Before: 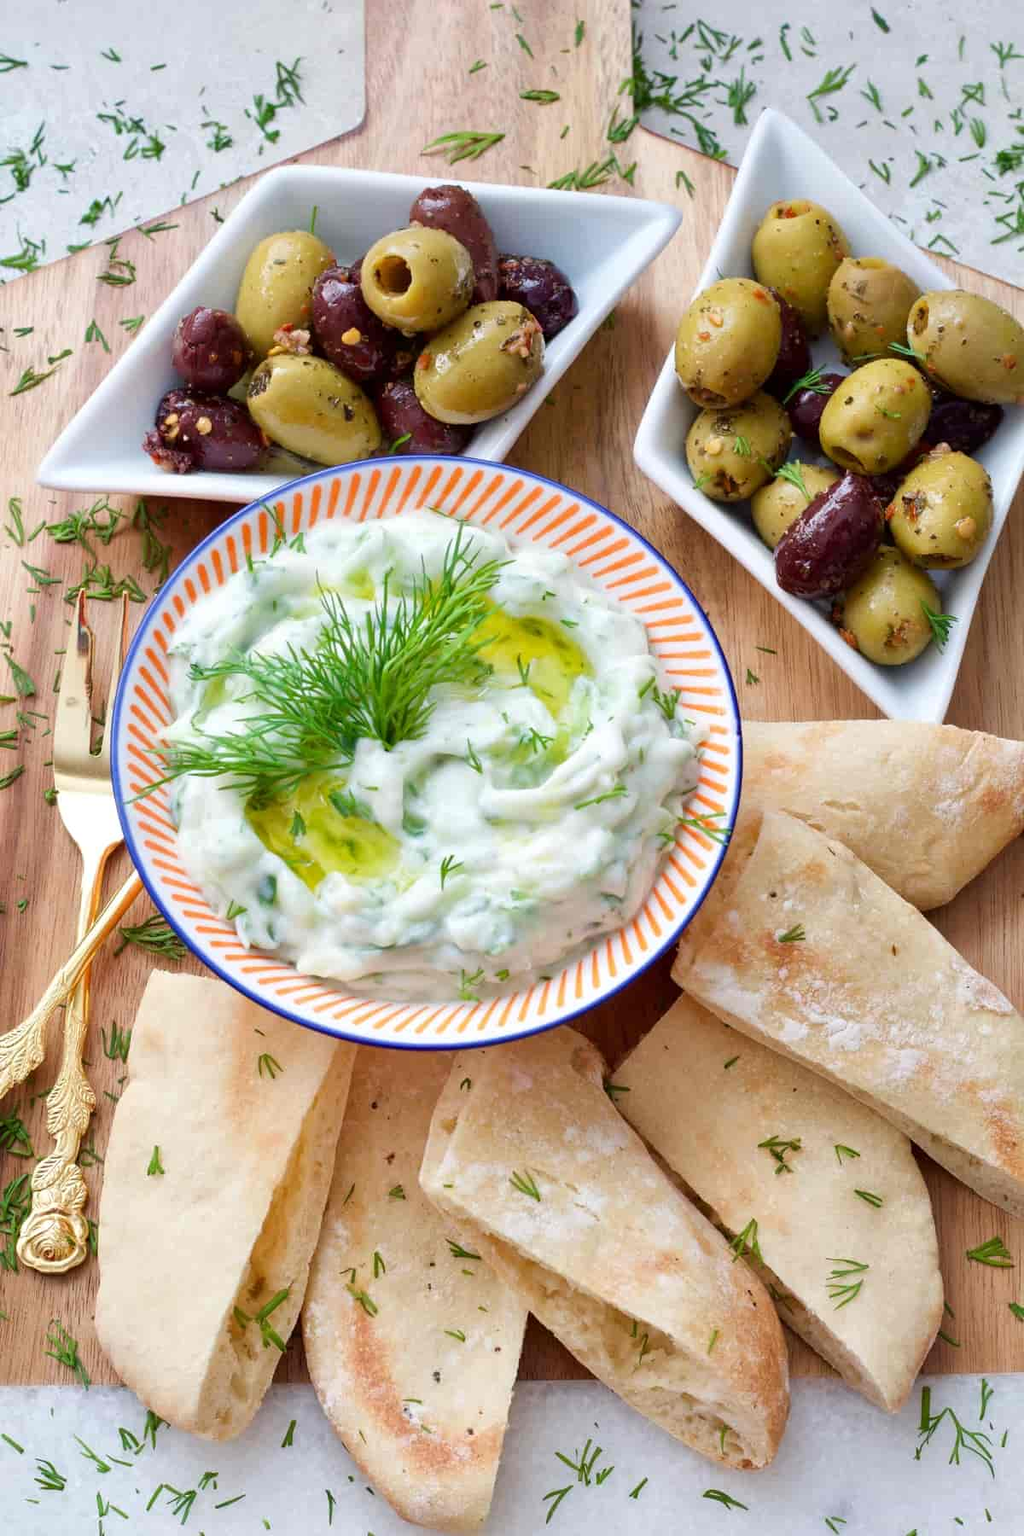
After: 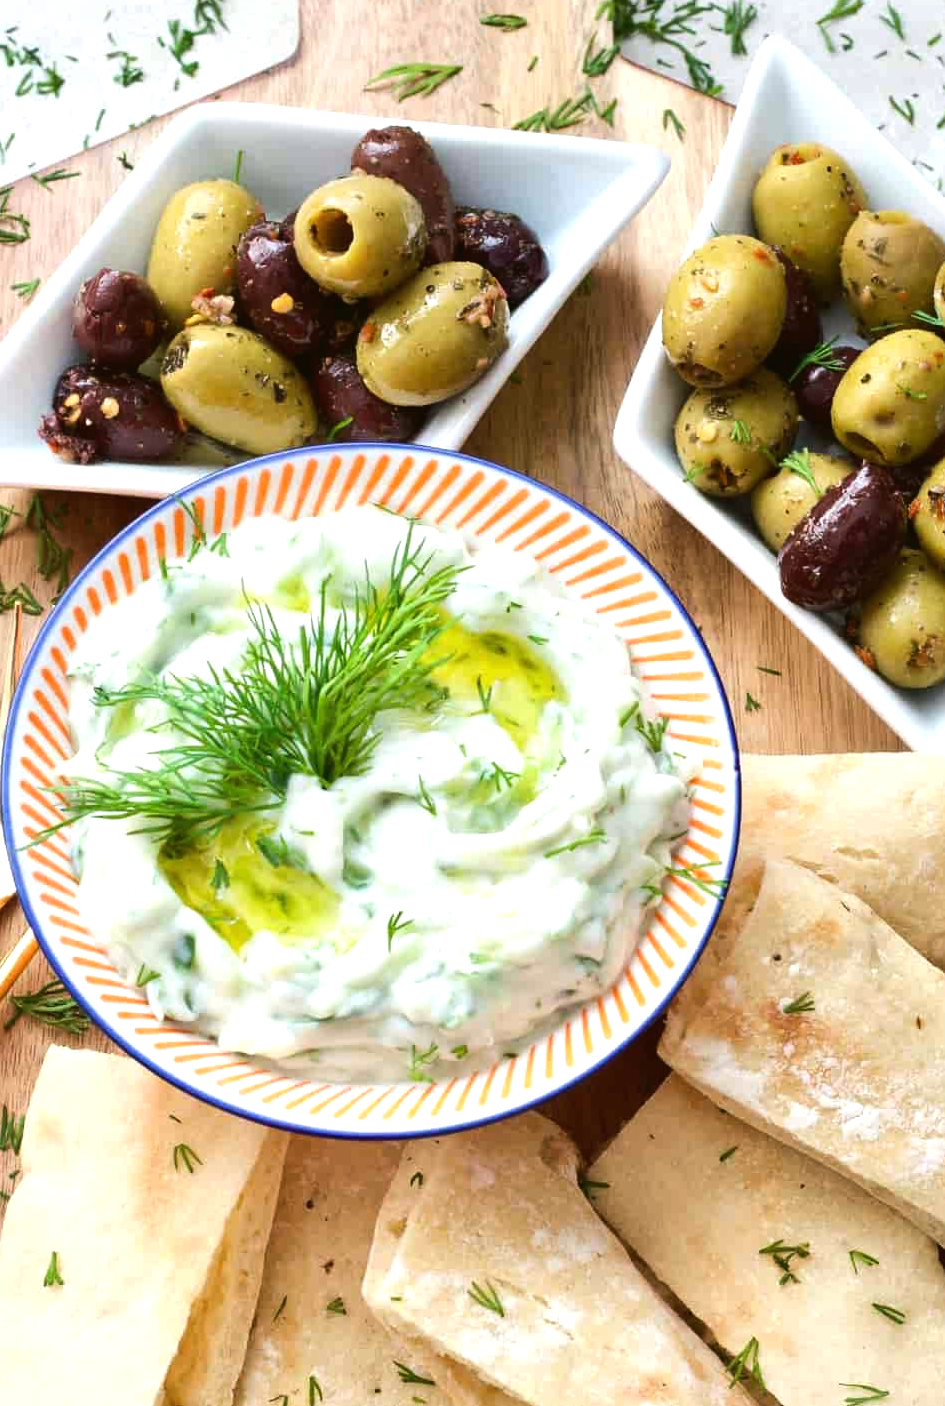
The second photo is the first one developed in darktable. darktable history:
crop and rotate: left 10.77%, top 5.1%, right 10.41%, bottom 16.76%
color balance: mode lift, gamma, gain (sRGB), lift [1.04, 1, 1, 0.97], gamma [1.01, 1, 1, 0.97], gain [0.96, 1, 1, 0.97]
tone equalizer: -8 EV -0.75 EV, -7 EV -0.7 EV, -6 EV -0.6 EV, -5 EV -0.4 EV, -3 EV 0.4 EV, -2 EV 0.6 EV, -1 EV 0.7 EV, +0 EV 0.75 EV, edges refinement/feathering 500, mask exposure compensation -1.57 EV, preserve details no
